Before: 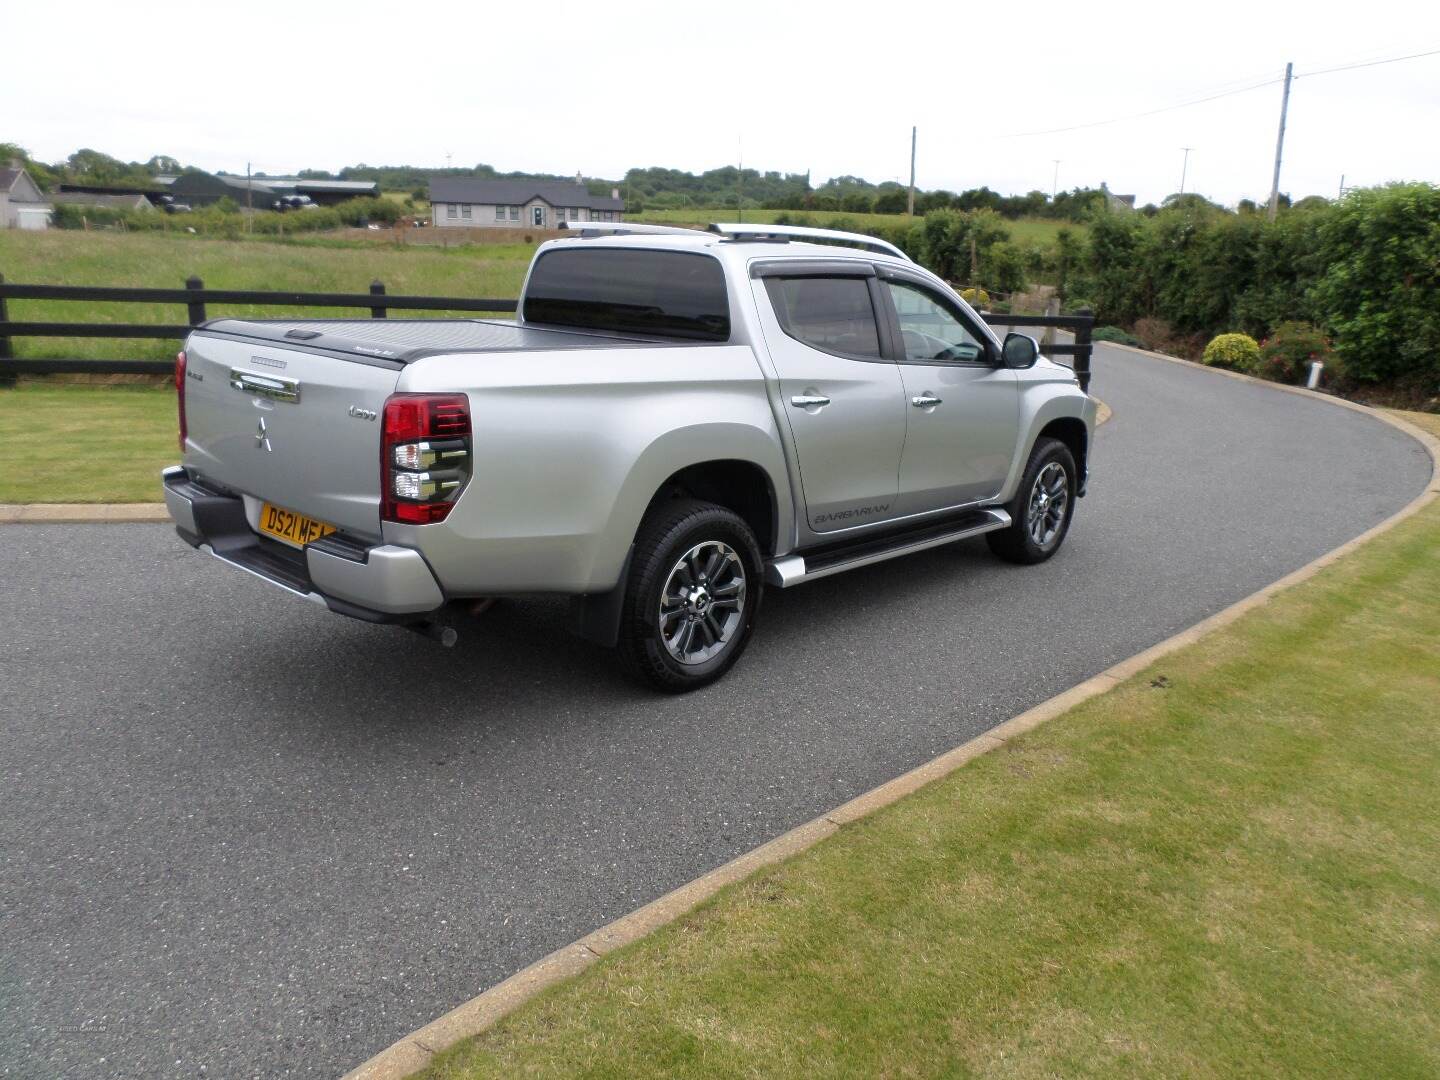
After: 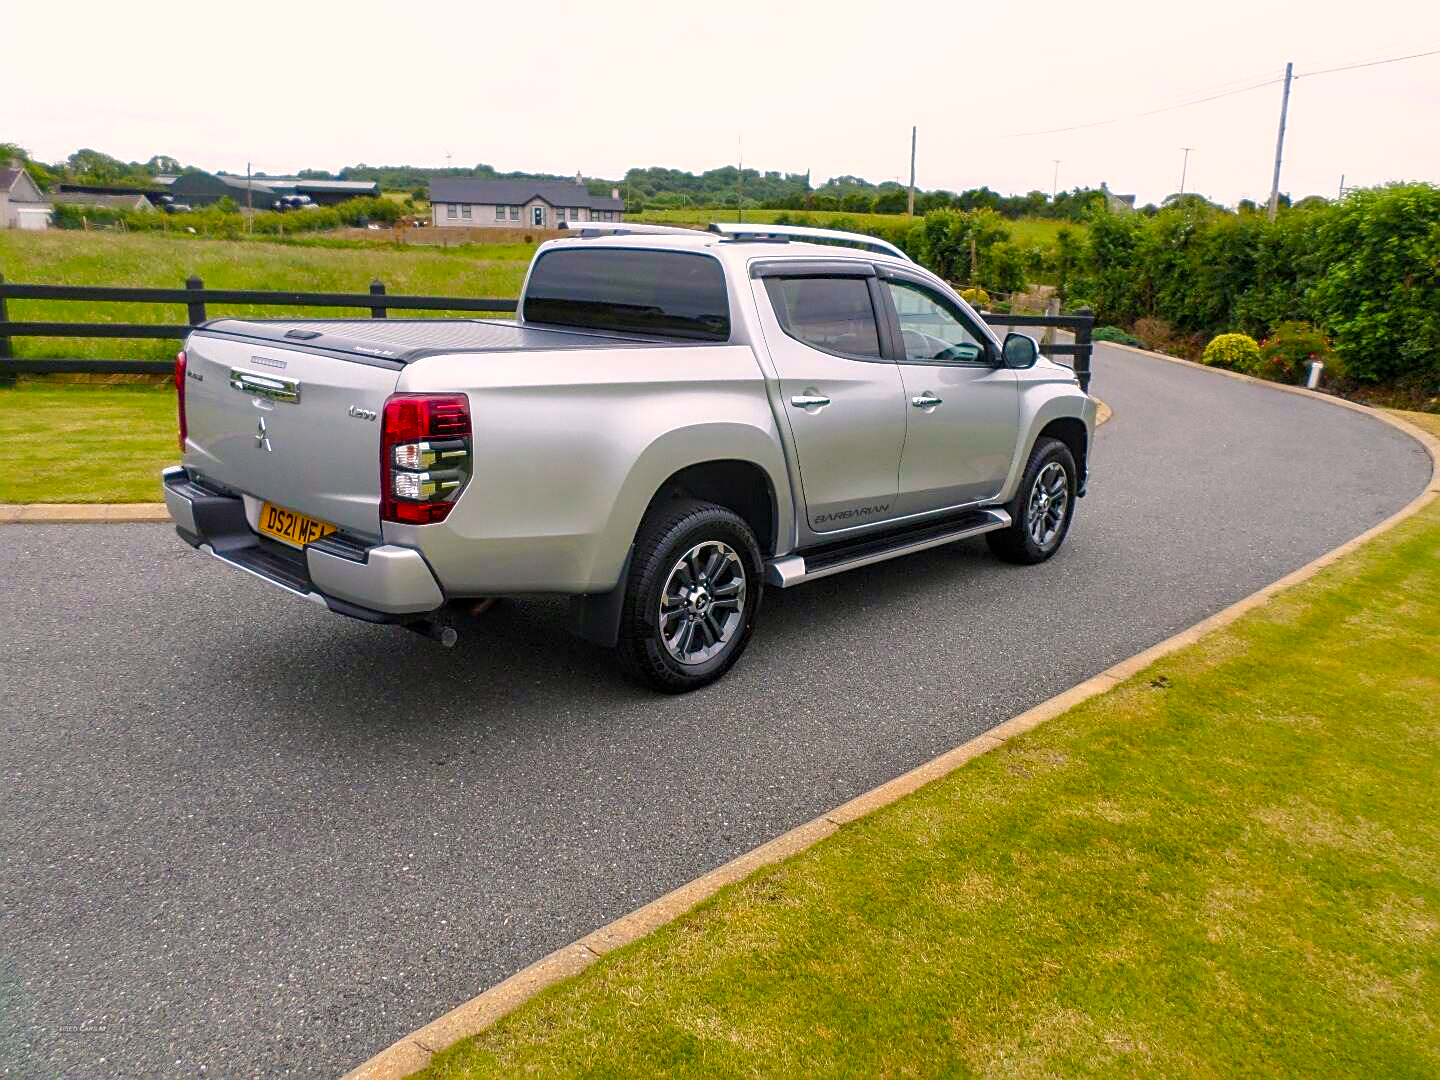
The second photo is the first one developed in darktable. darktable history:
contrast brightness saturation: contrast 0.102, brightness 0.037, saturation 0.094
shadows and highlights: shadows 25.49, highlights -25.66
color balance rgb: shadows lift › chroma 0.88%, shadows lift › hue 113.01°, highlights gain › chroma 2.038%, highlights gain › hue 46.88°, linear chroma grading › global chroma 15.263%, perceptual saturation grading › global saturation 34.596%, perceptual saturation grading › highlights -25.377%, perceptual saturation grading › shadows 49.872%
local contrast: on, module defaults
sharpen: on, module defaults
